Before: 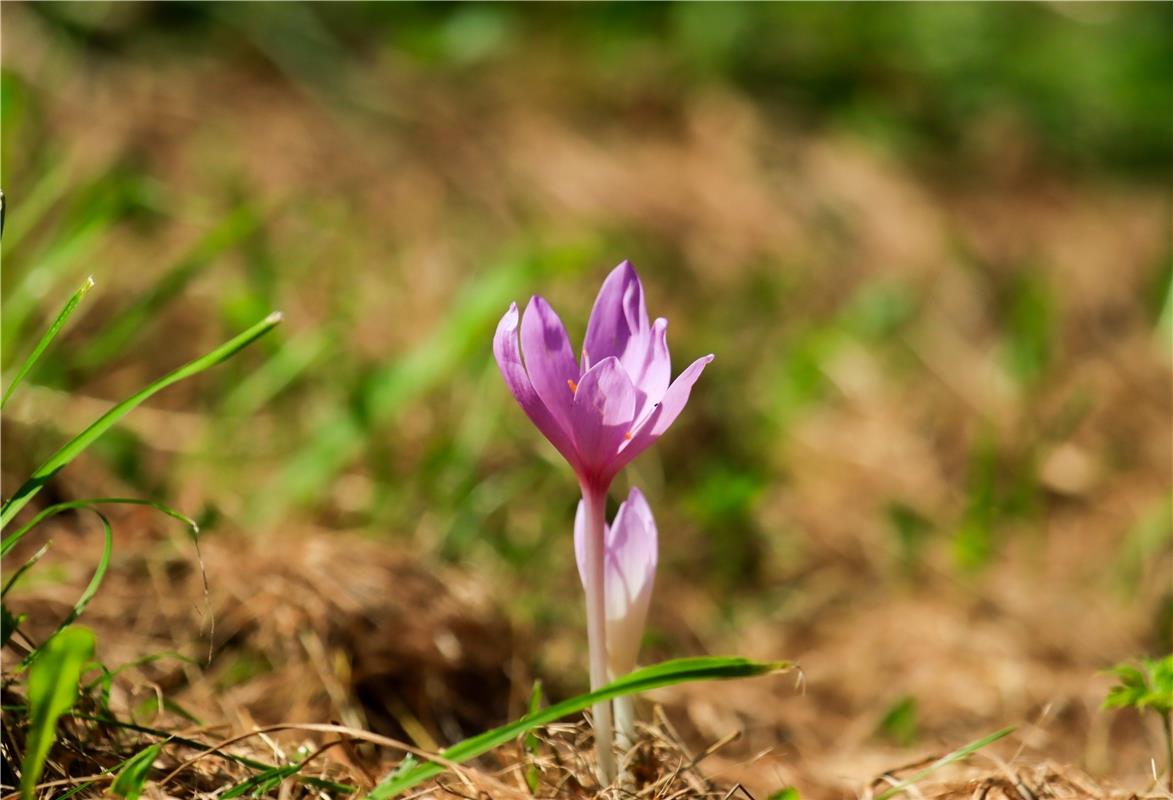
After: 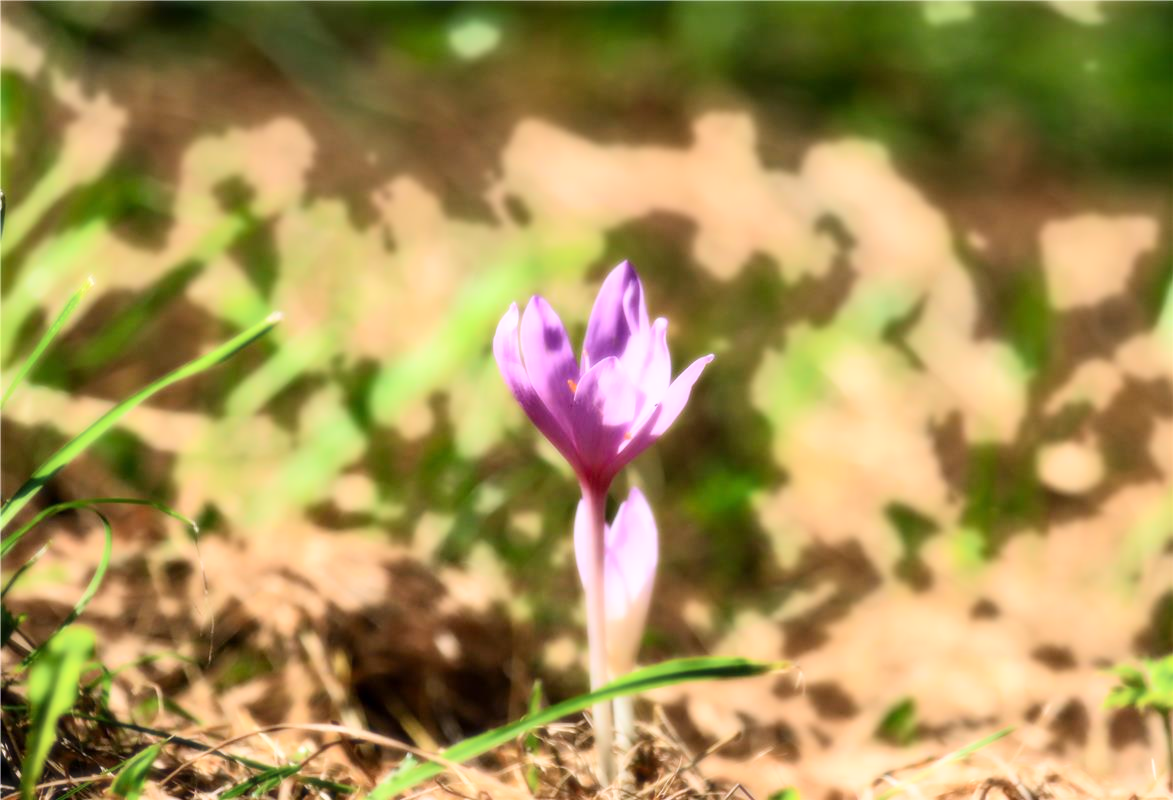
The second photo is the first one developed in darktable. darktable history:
white balance: red 1.004, blue 1.096
bloom: size 0%, threshold 54.82%, strength 8.31%
